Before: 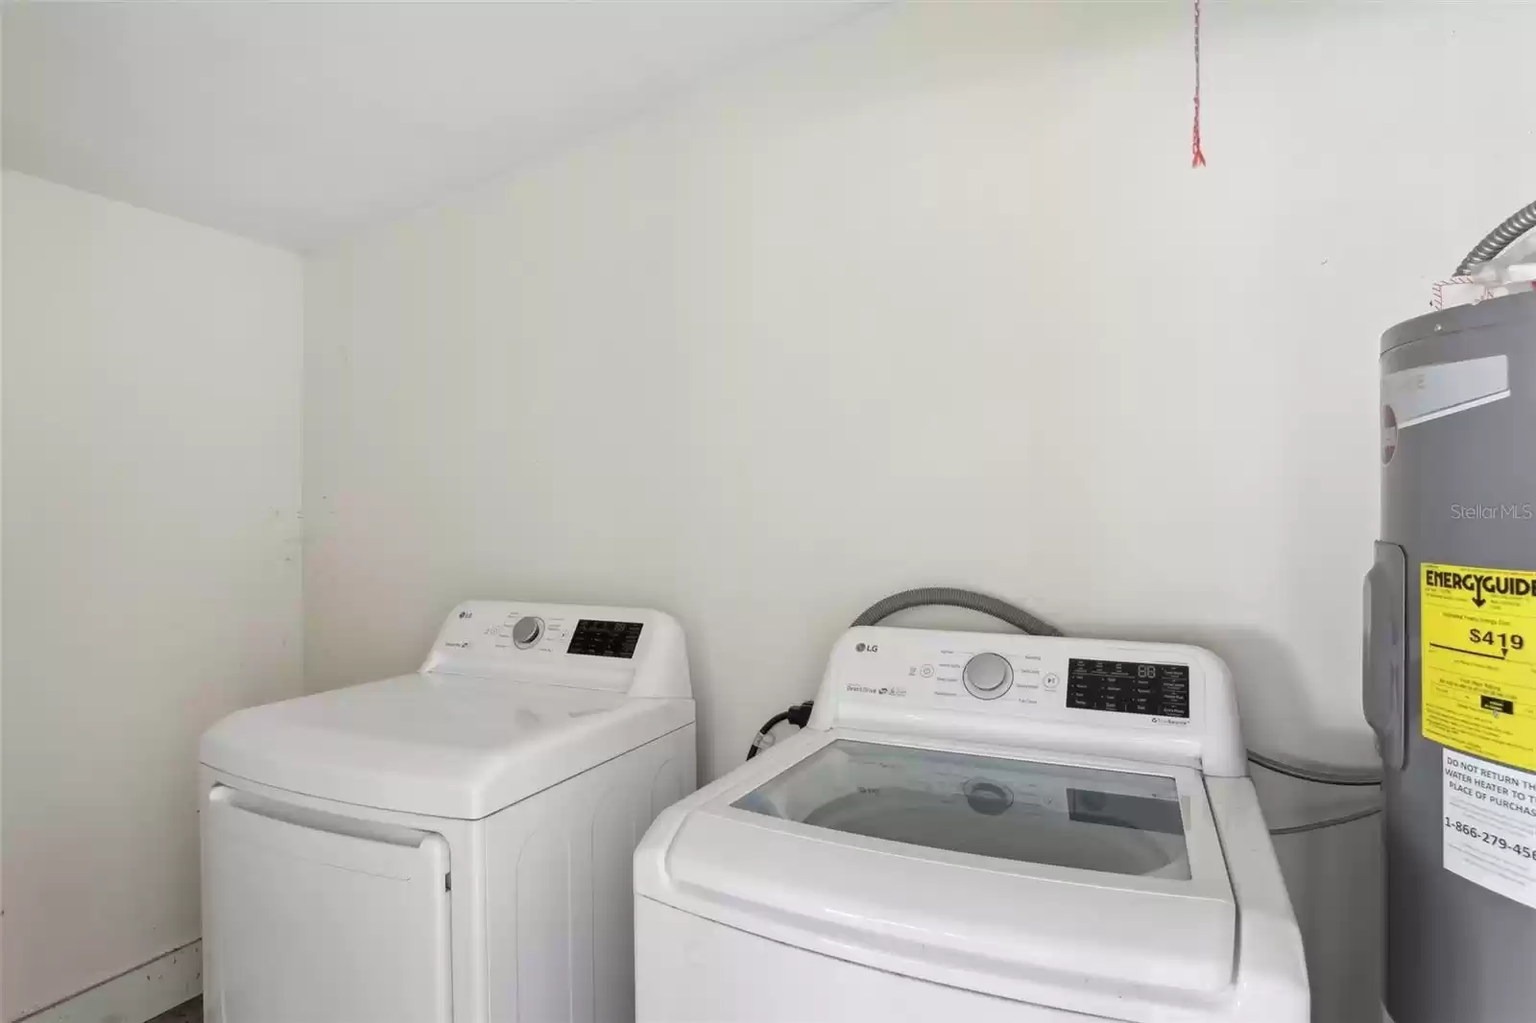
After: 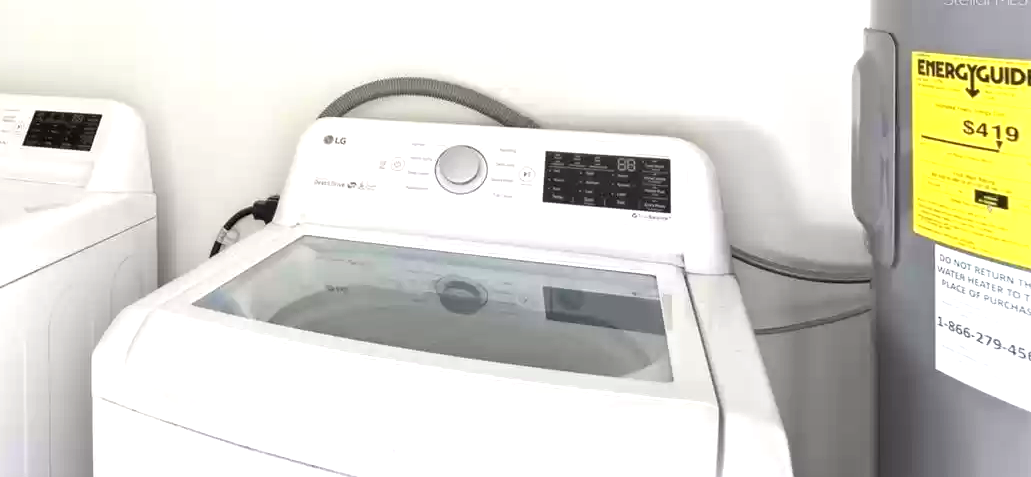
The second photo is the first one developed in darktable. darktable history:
crop and rotate: left 35.509%, top 50.238%, bottom 4.934%
exposure: black level correction 0, exposure 0.9 EV, compensate highlight preservation false
